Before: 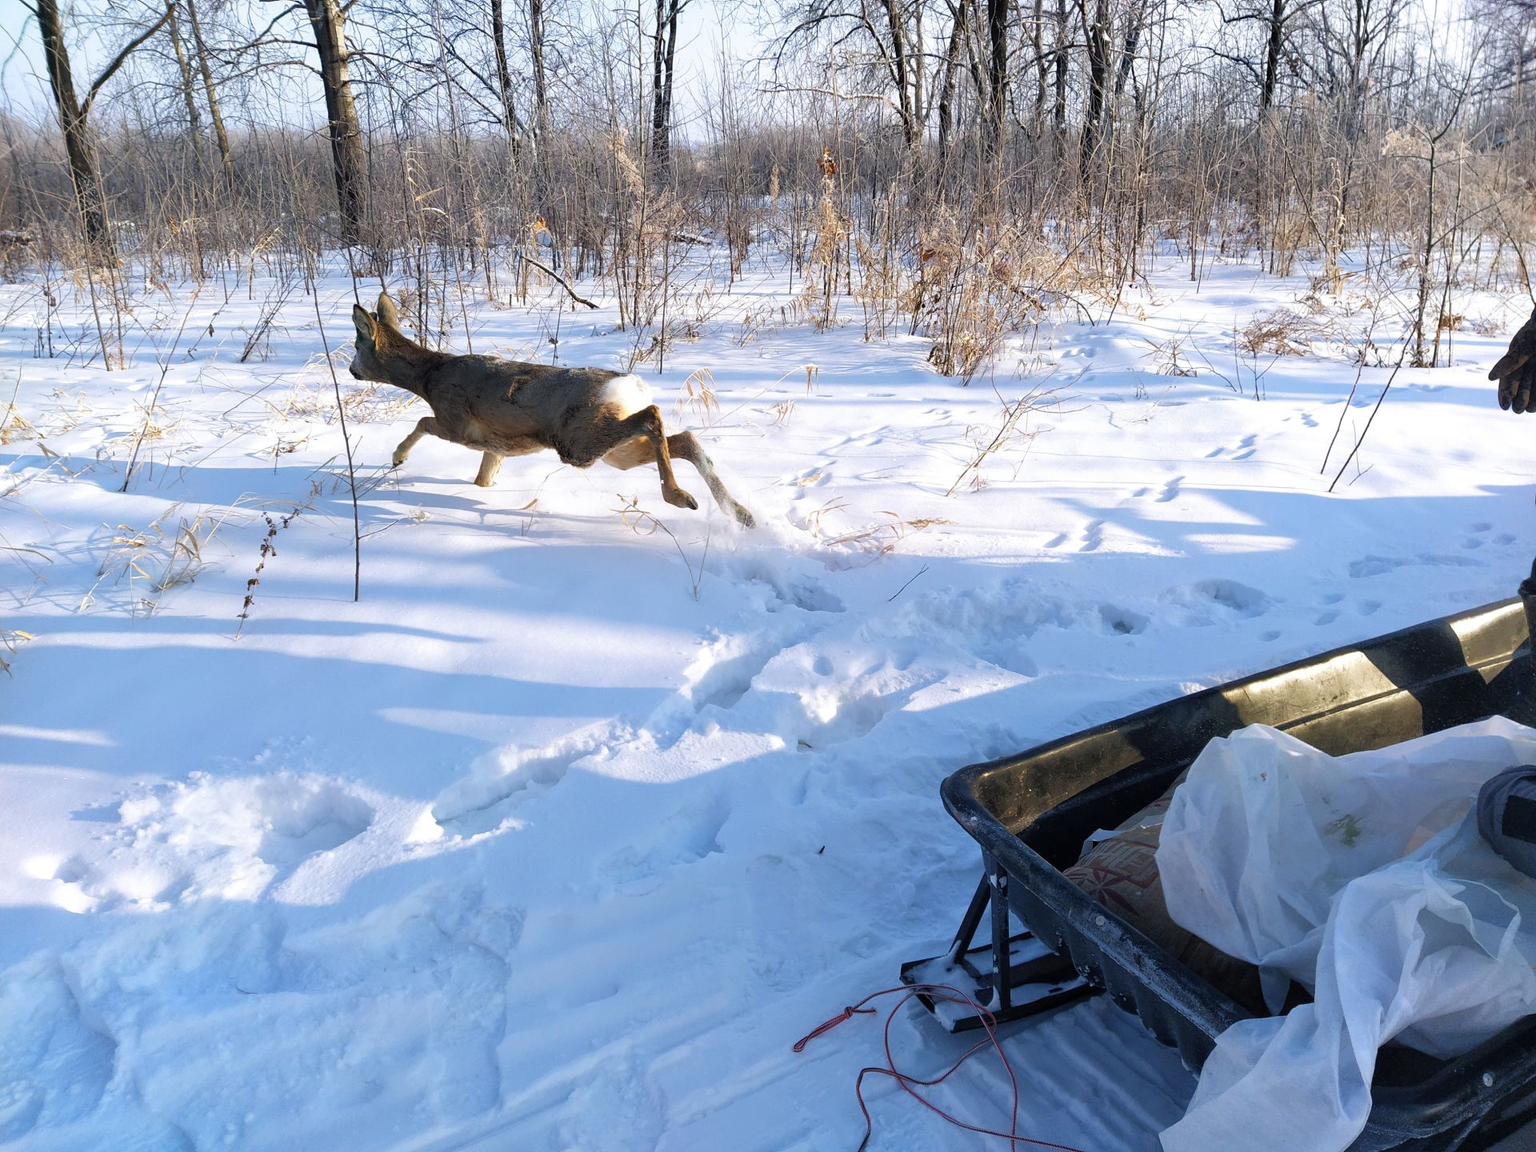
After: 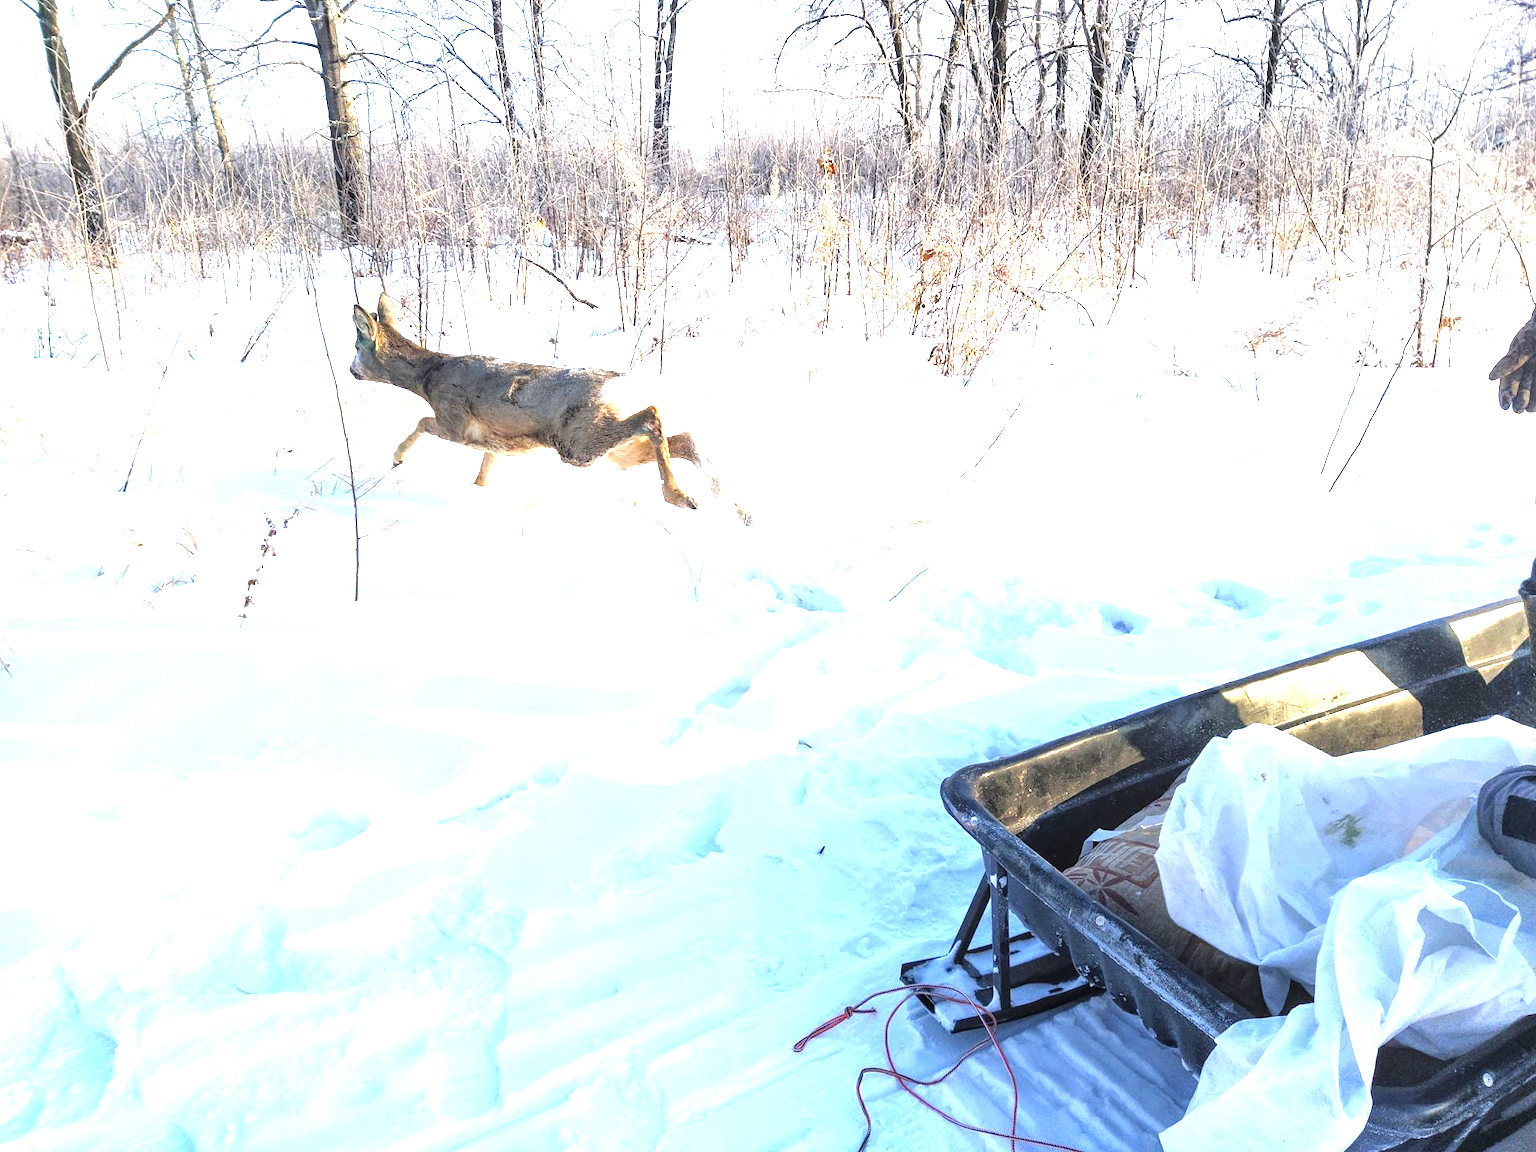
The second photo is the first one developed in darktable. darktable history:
tone equalizer: -8 EV -0.41 EV, -7 EV -0.361 EV, -6 EV -0.31 EV, -5 EV -0.197 EV, -3 EV 0.196 EV, -2 EV 0.316 EV, -1 EV 0.376 EV, +0 EV 0.411 EV
exposure: black level correction 0, exposure 1.409 EV, compensate highlight preservation false
local contrast: on, module defaults
